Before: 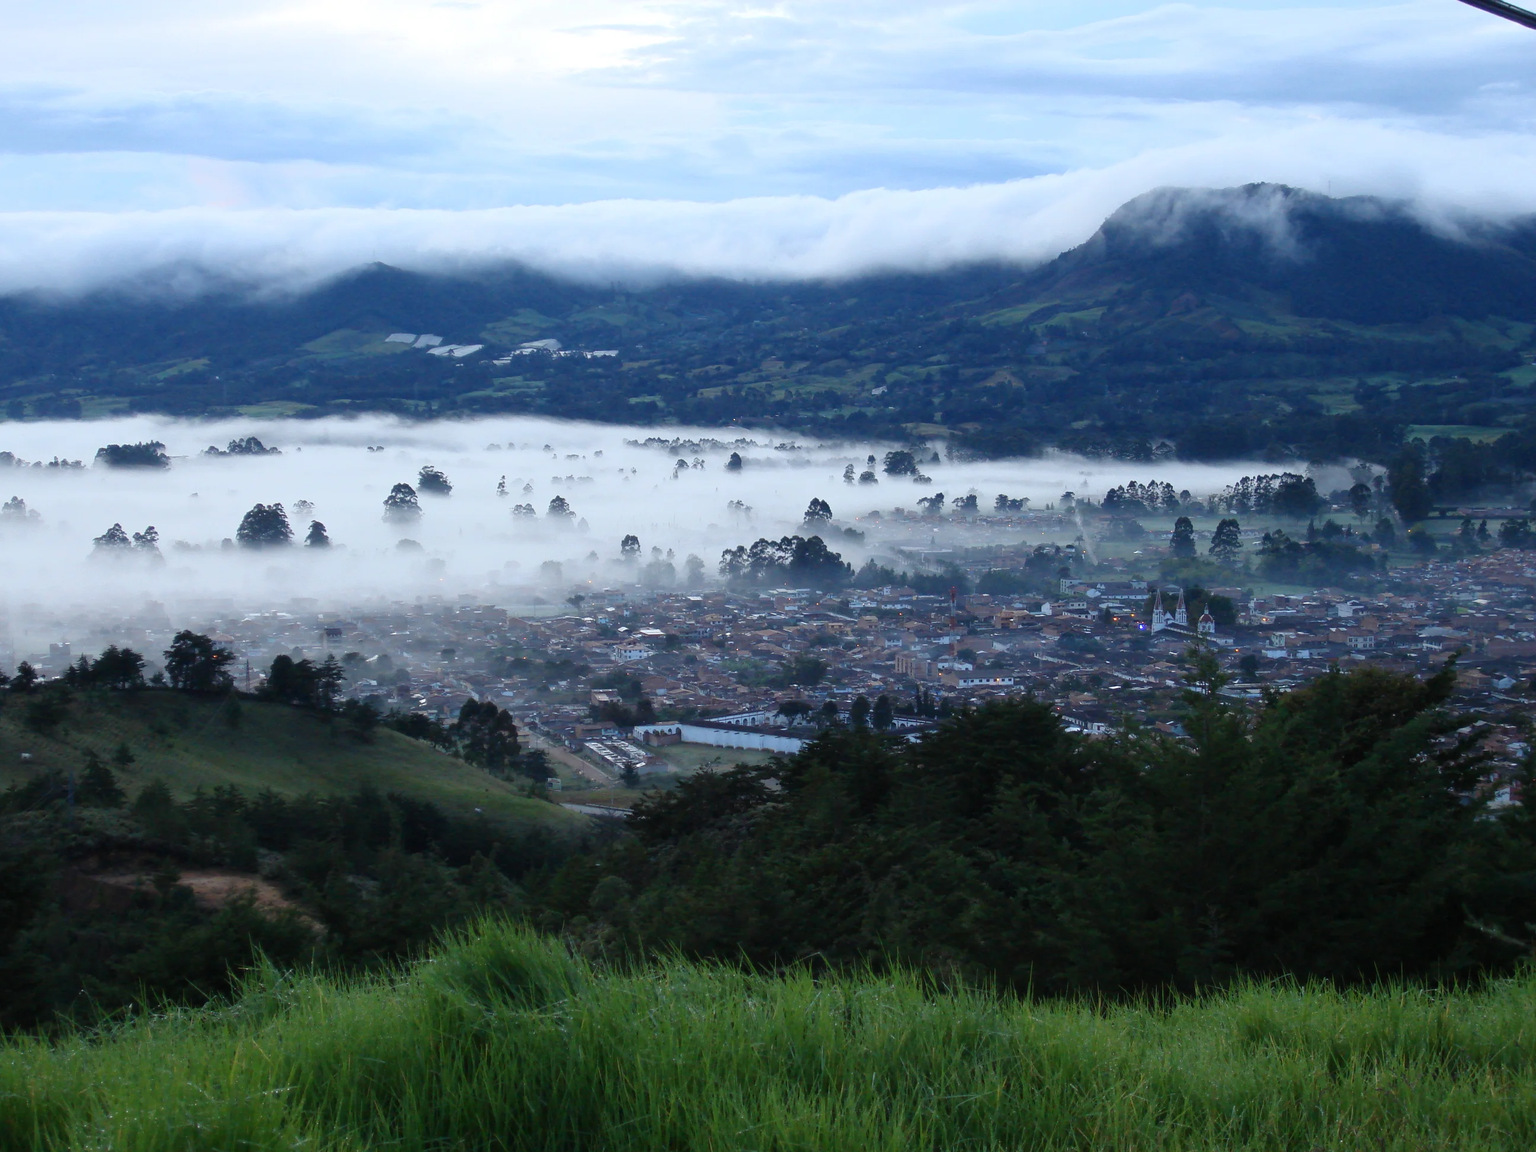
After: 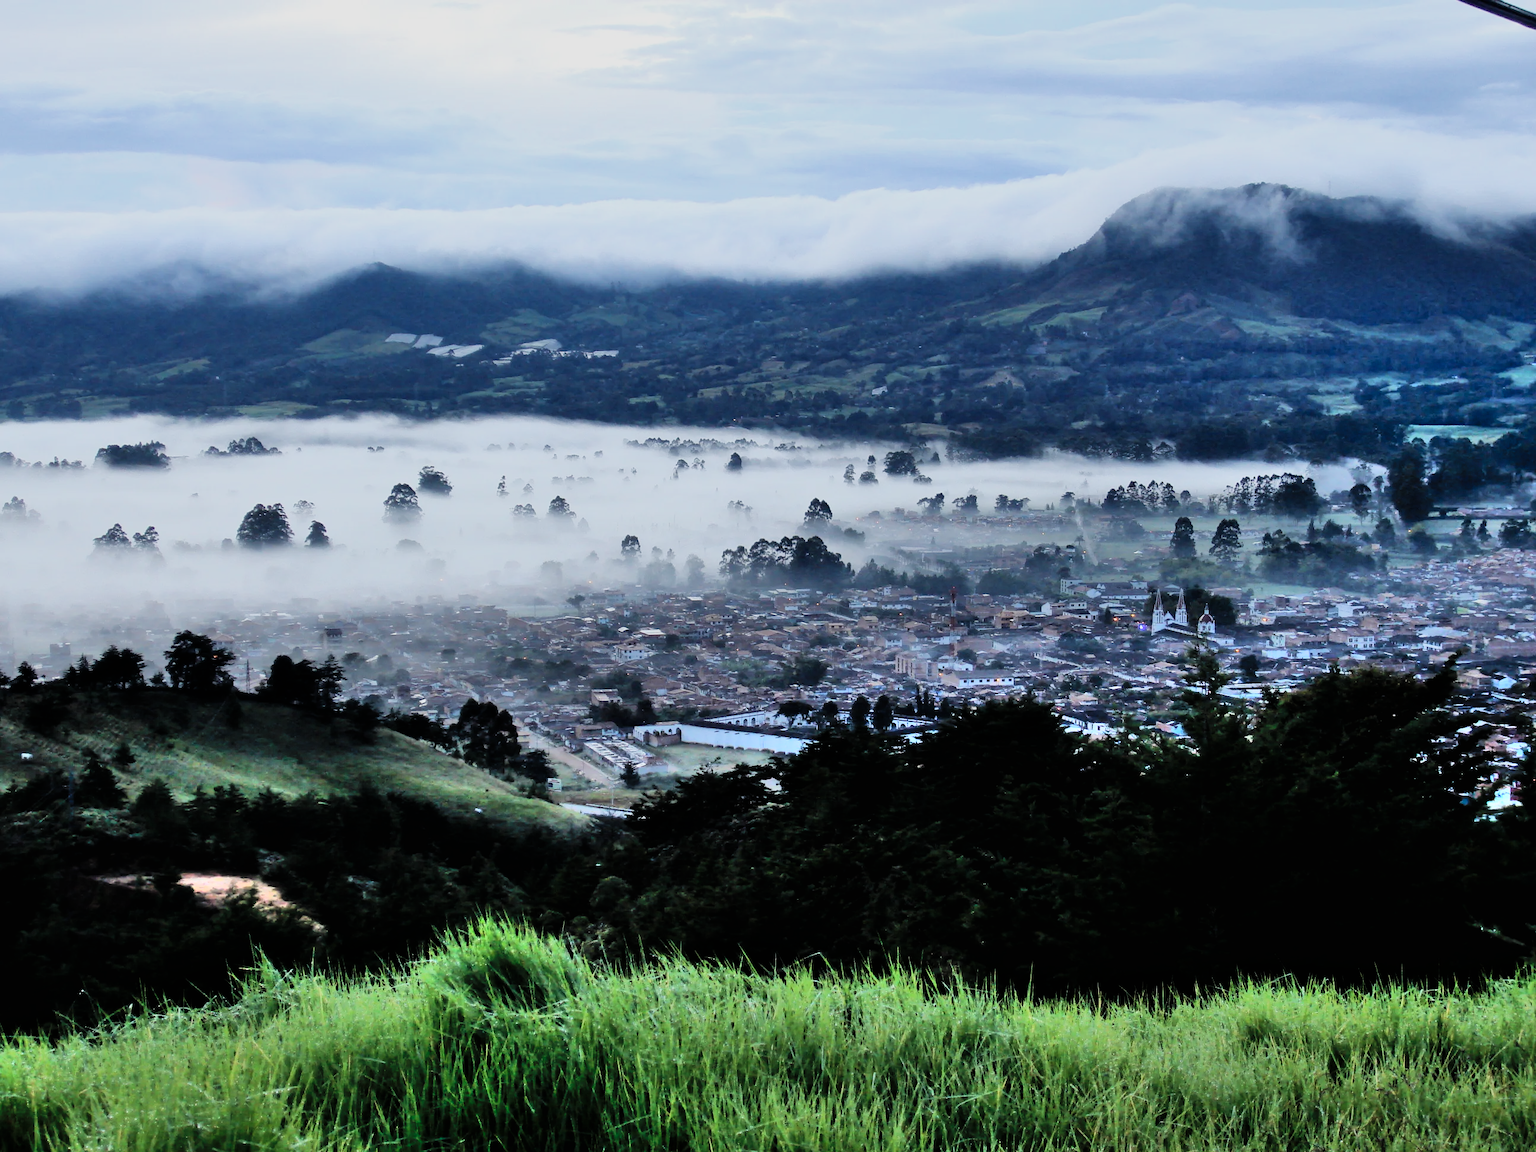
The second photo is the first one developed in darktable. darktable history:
filmic rgb: black relative exposure -5.01 EV, white relative exposure 3.52 EV, threshold 3.05 EV, hardness 3.19, contrast 1.203, highlights saturation mix -28.75%, enable highlight reconstruction true
shadows and highlights: shadows 73.12, highlights -25.18, soften with gaussian
